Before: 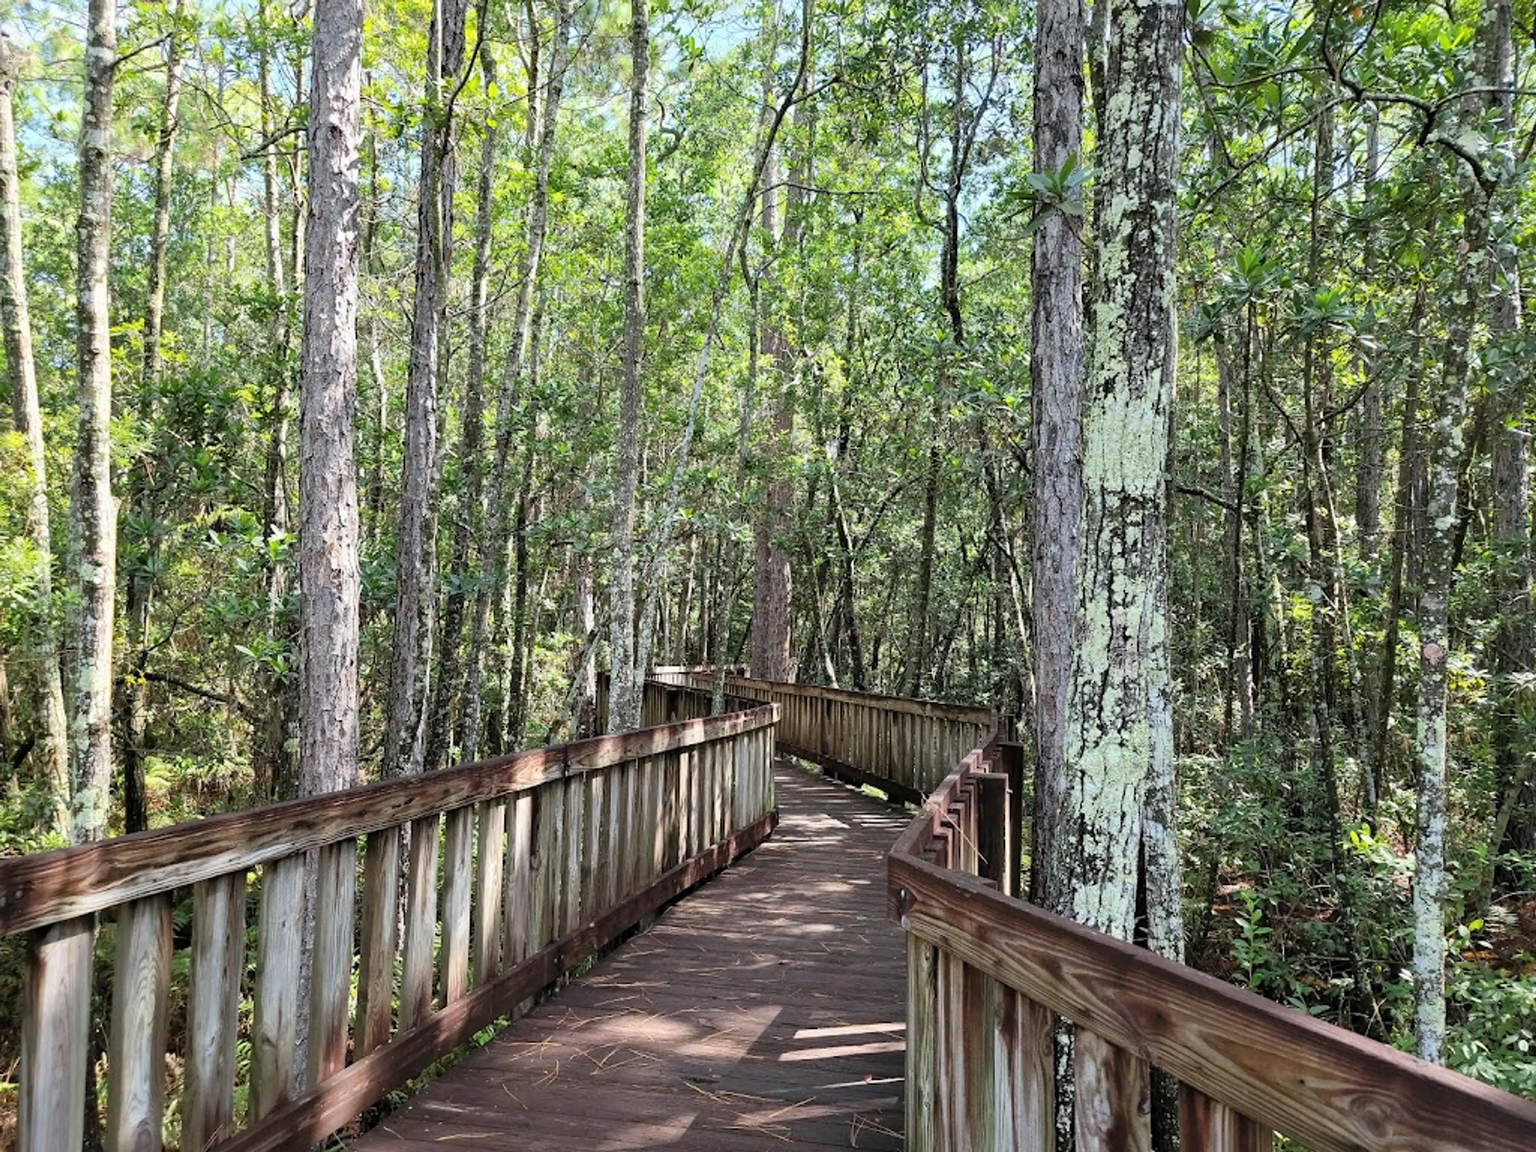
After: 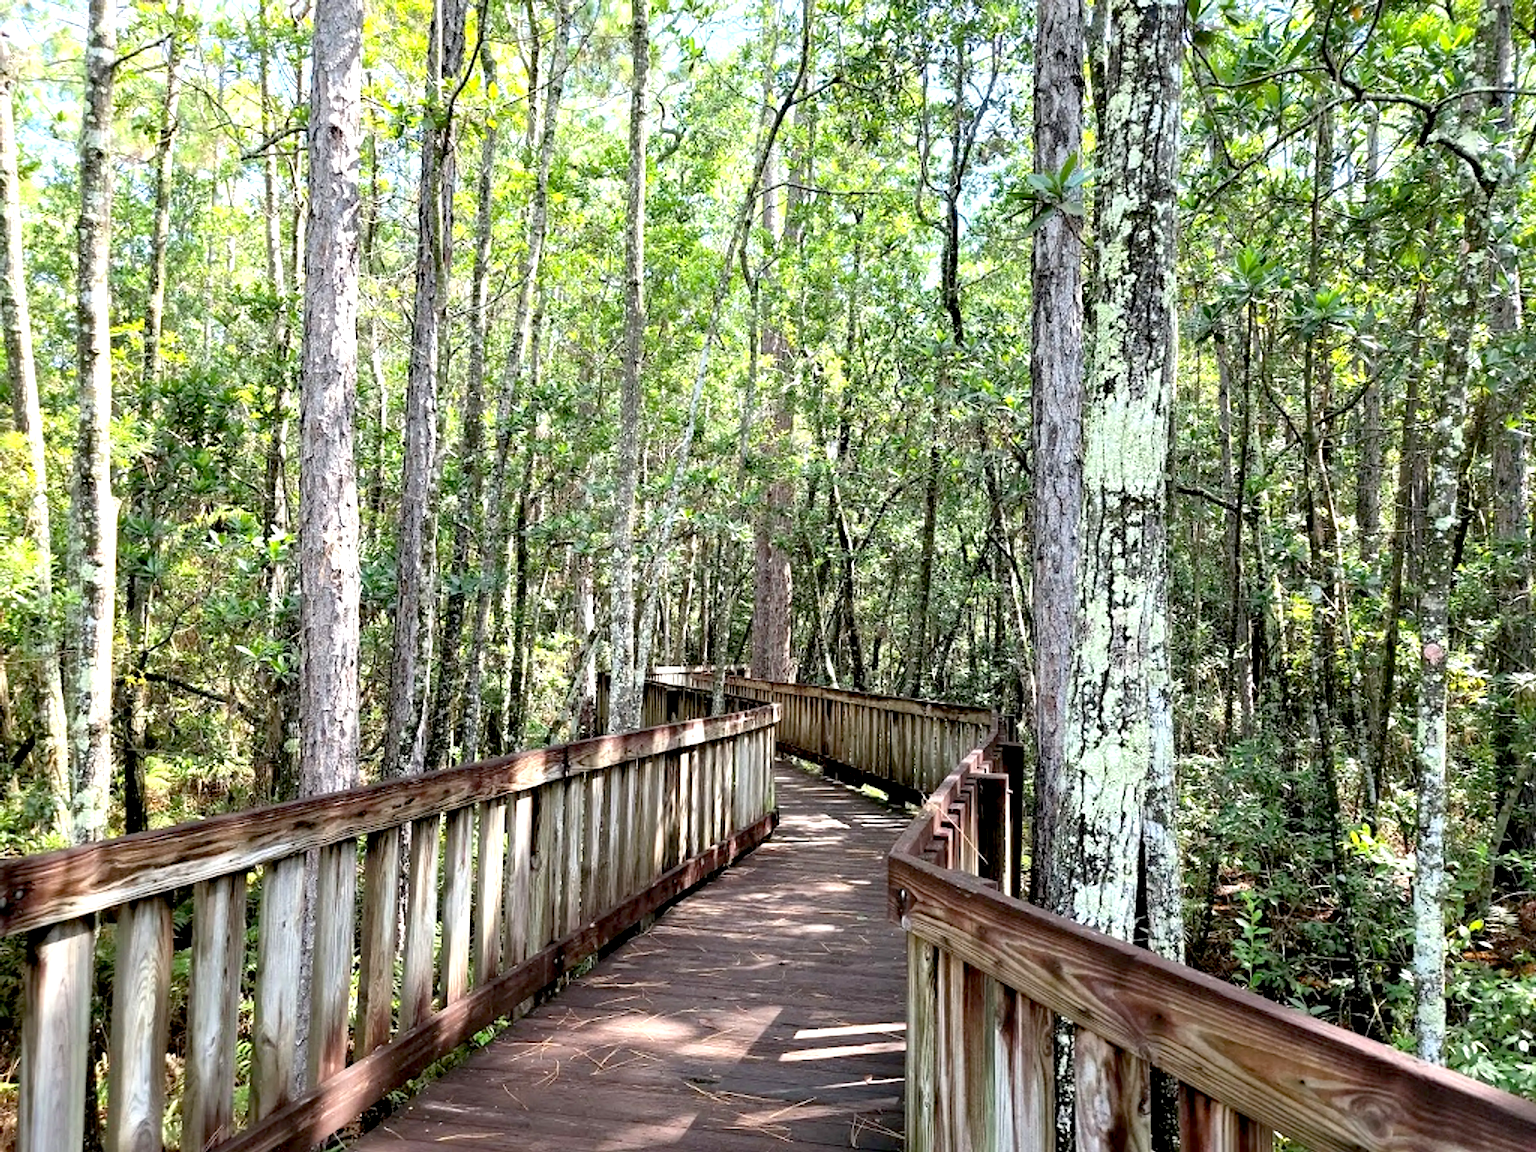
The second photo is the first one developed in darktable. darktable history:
exposure: black level correction 0.012, exposure 0.704 EV, compensate highlight preservation false
